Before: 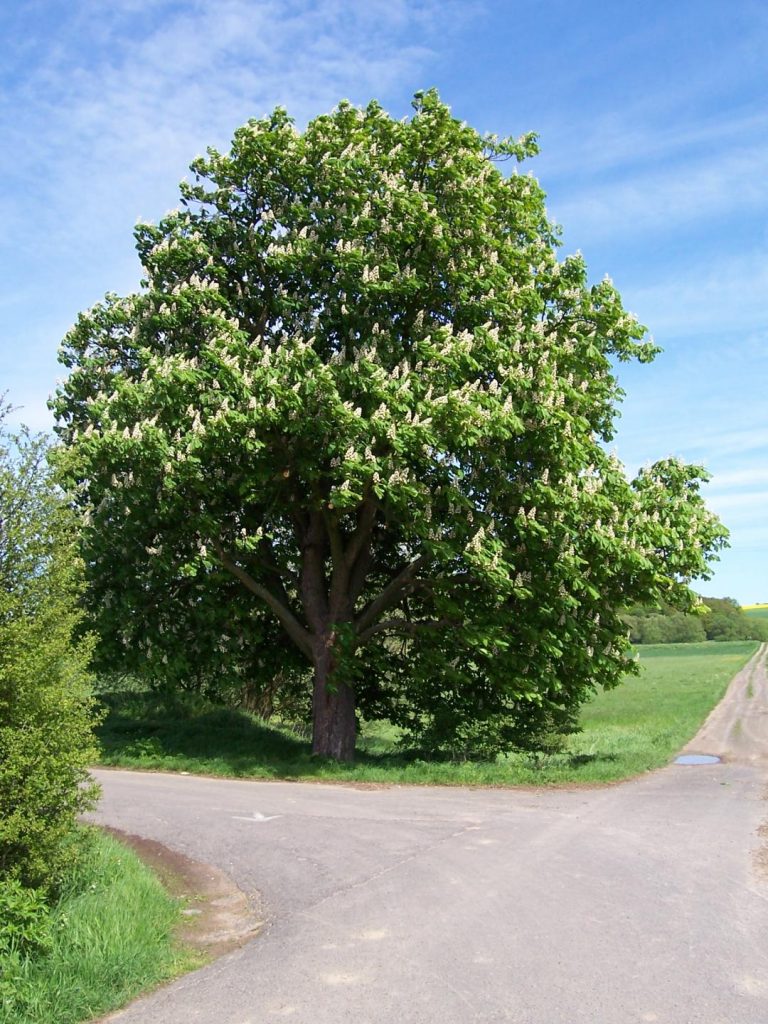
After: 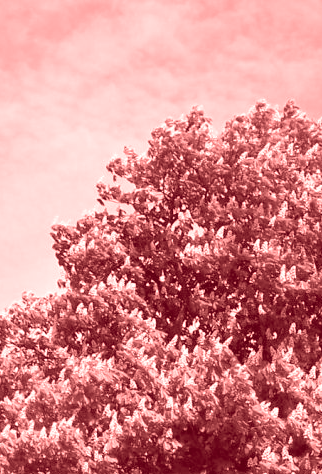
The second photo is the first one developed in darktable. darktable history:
crop and rotate: left 10.817%, top 0.062%, right 47.194%, bottom 53.626%
rotate and perspective: automatic cropping original format, crop left 0, crop top 0
colorize: saturation 60%, source mix 100%
